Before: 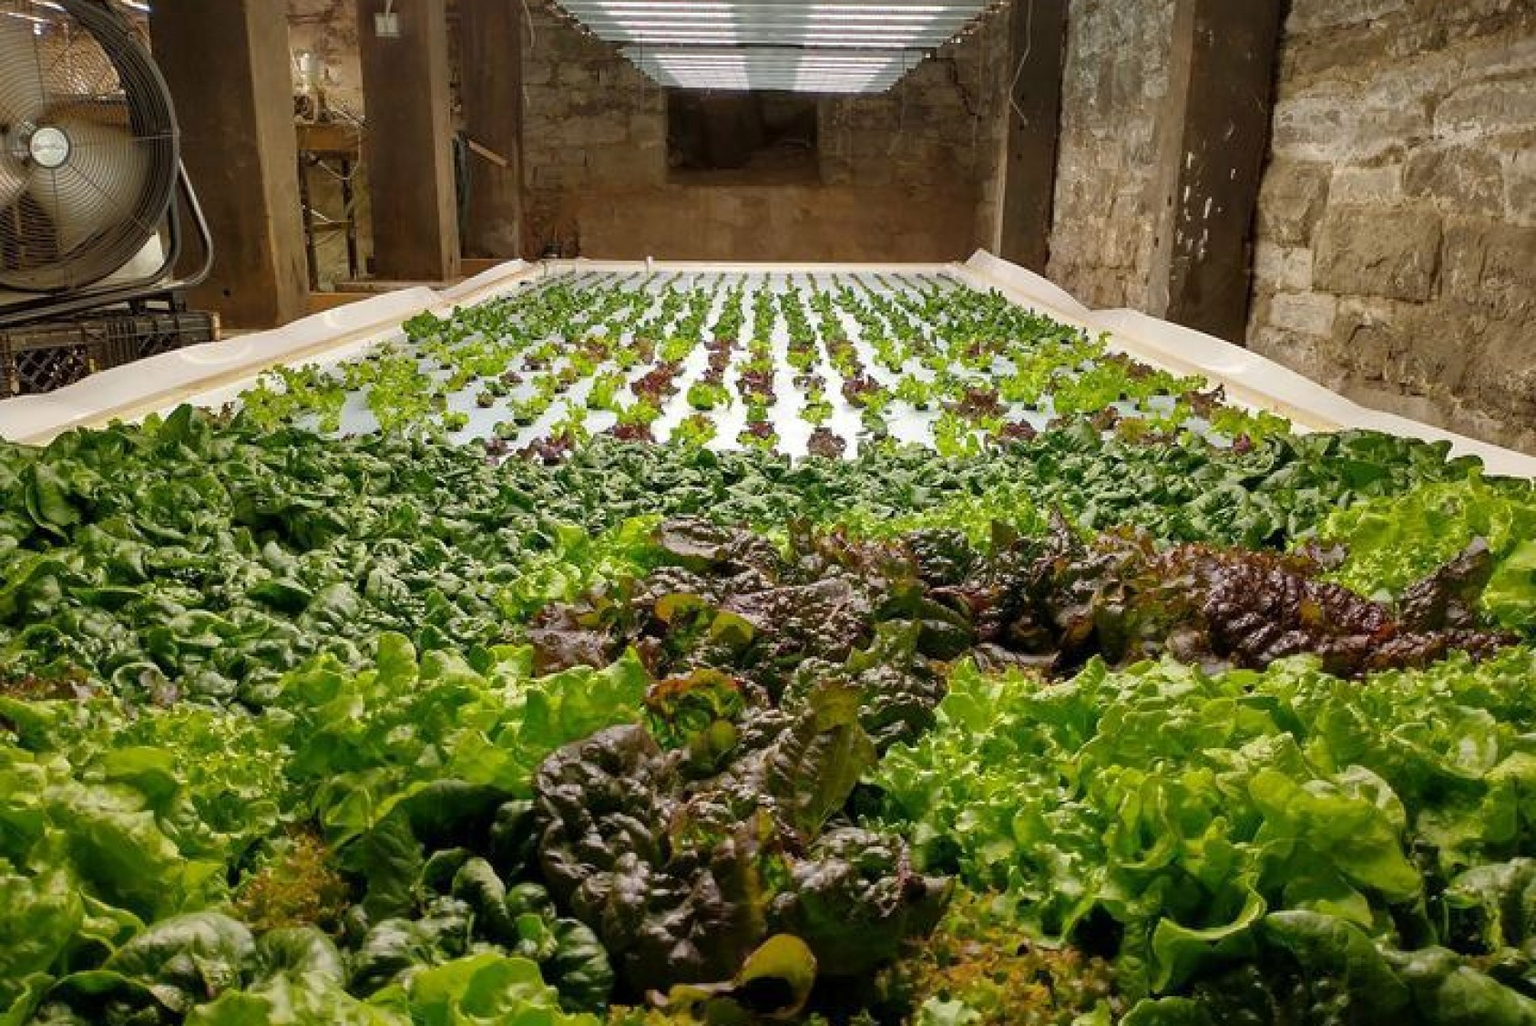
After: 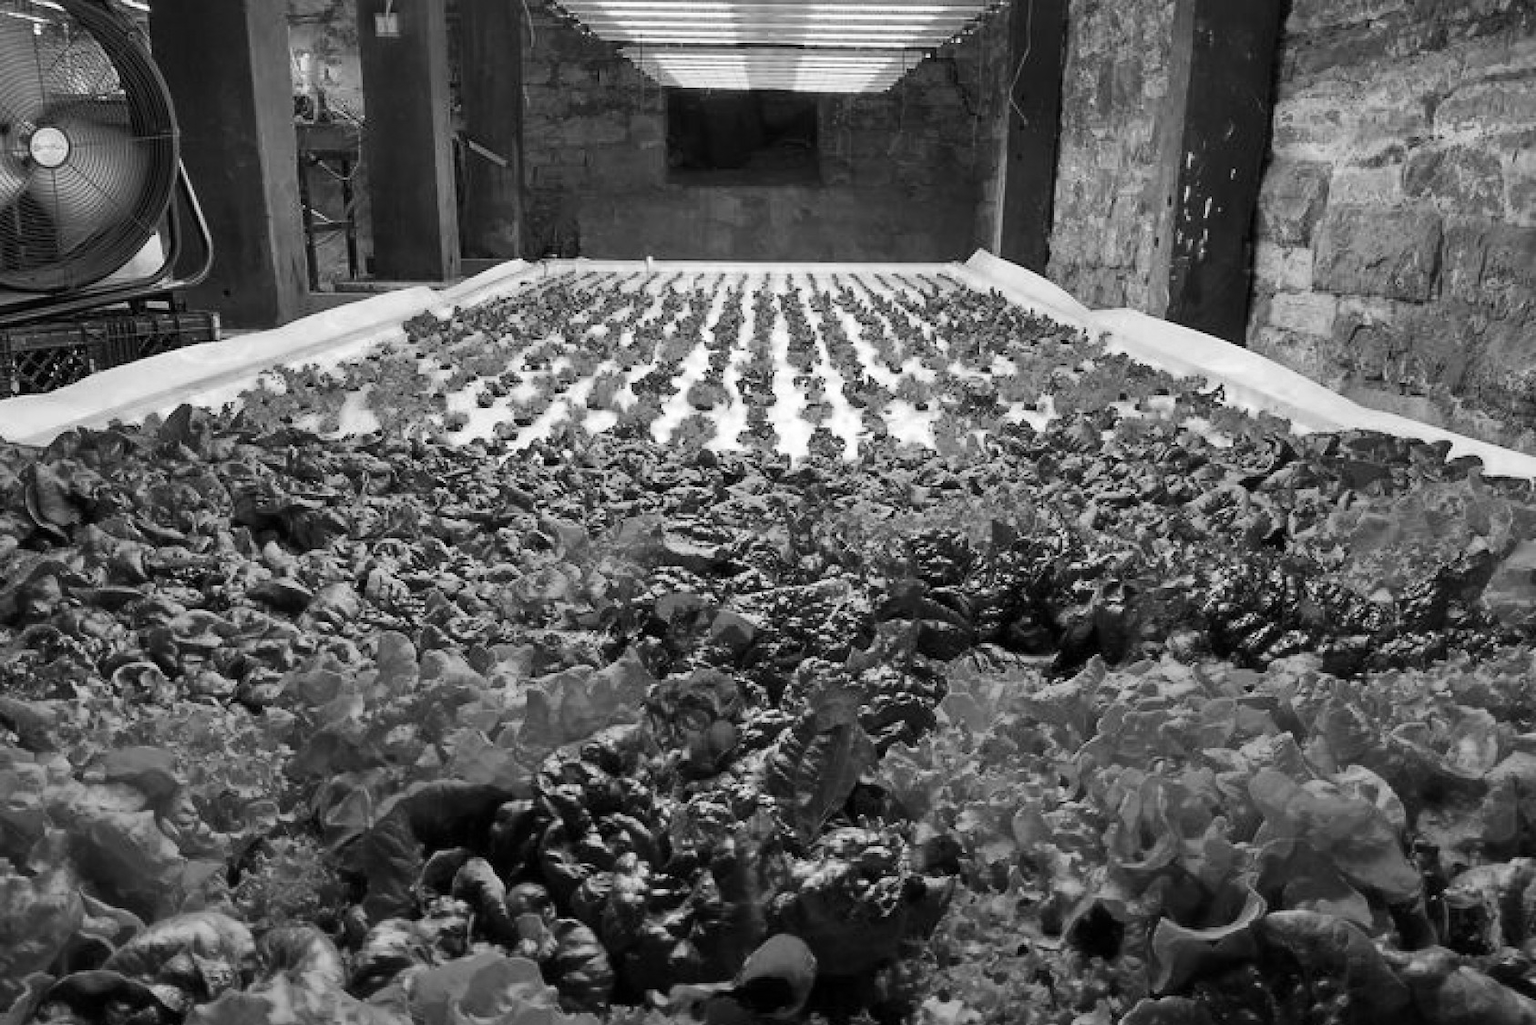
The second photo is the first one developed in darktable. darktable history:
monochrome: a 32, b 64, size 2.3, highlights 1
color zones: curves: ch0 [(0, 0.48) (0.209, 0.398) (0.305, 0.332) (0.429, 0.493) (0.571, 0.5) (0.714, 0.5) (0.857, 0.5) (1, 0.48)]; ch1 [(0, 0.736) (0.143, 0.625) (0.225, 0.371) (0.429, 0.256) (0.571, 0.241) (0.714, 0.213) (0.857, 0.48) (1, 0.736)]; ch2 [(0, 0.448) (0.143, 0.498) (0.286, 0.5) (0.429, 0.5) (0.571, 0.5) (0.714, 0.5) (0.857, 0.5) (1, 0.448)]
contrast brightness saturation: contrast 0.24, brightness 0.09
